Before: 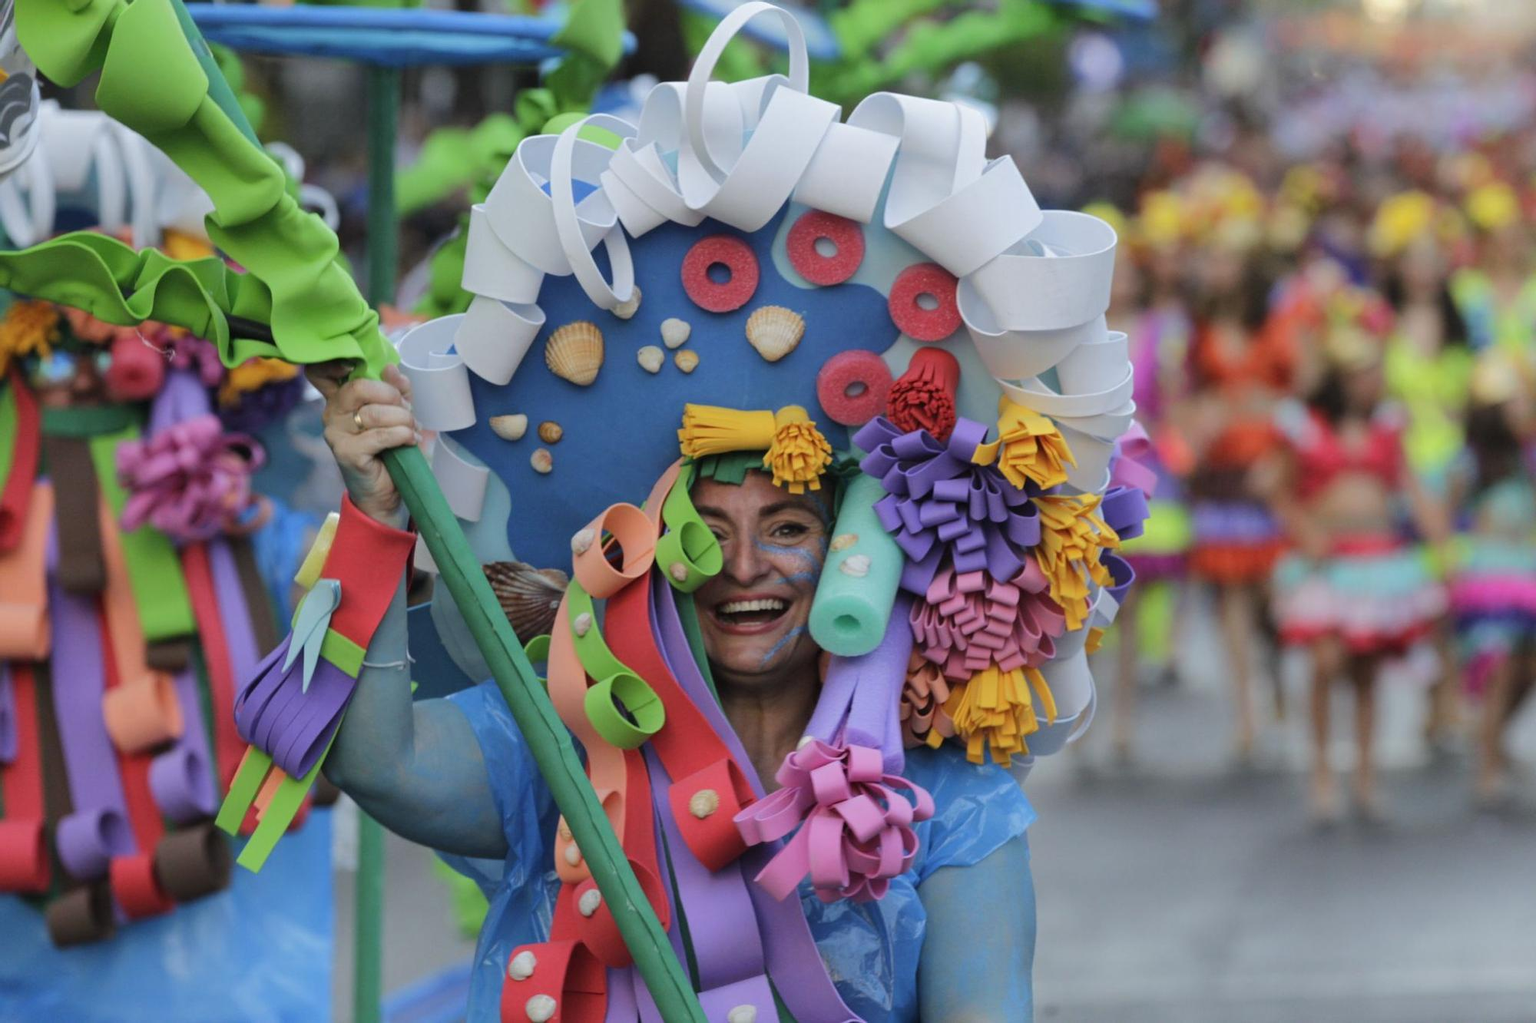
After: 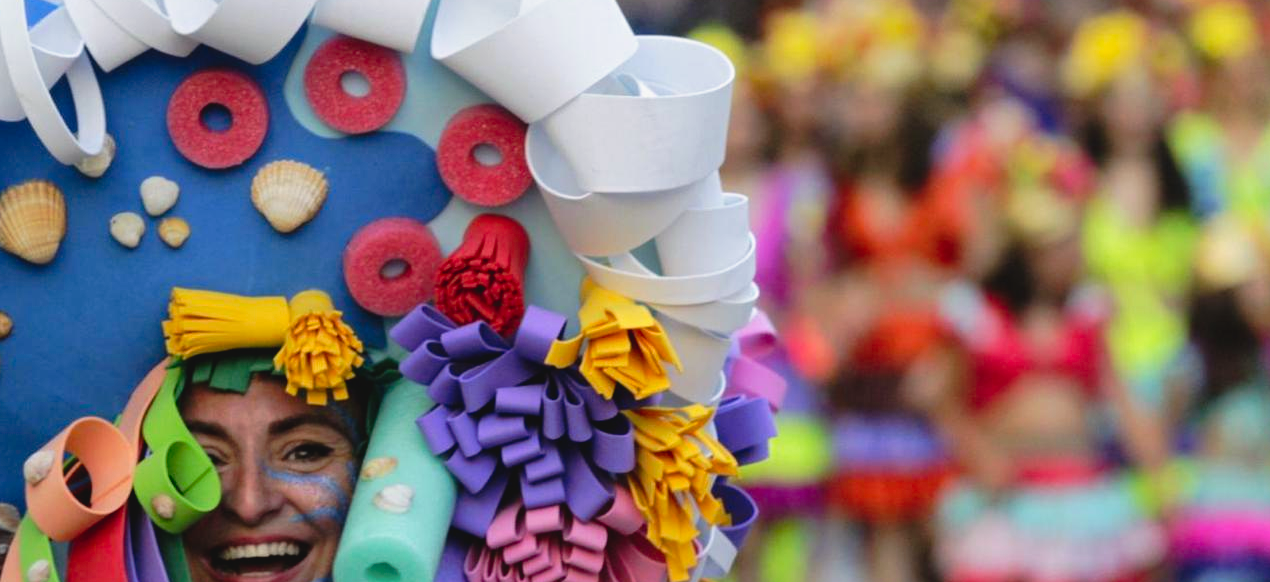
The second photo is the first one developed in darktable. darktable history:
crop: left 36.032%, top 17.897%, right 0.418%, bottom 38.381%
color correction: highlights a* 0.918, highlights b* 2.82, saturation 1.1
tone curve: curves: ch0 [(0, 0) (0.003, 0.047) (0.011, 0.047) (0.025, 0.047) (0.044, 0.049) (0.069, 0.051) (0.1, 0.062) (0.136, 0.086) (0.177, 0.125) (0.224, 0.178) (0.277, 0.246) (0.335, 0.324) (0.399, 0.407) (0.468, 0.48) (0.543, 0.57) (0.623, 0.675) (0.709, 0.772) (0.801, 0.876) (0.898, 0.963) (1, 1)], preserve colors none
